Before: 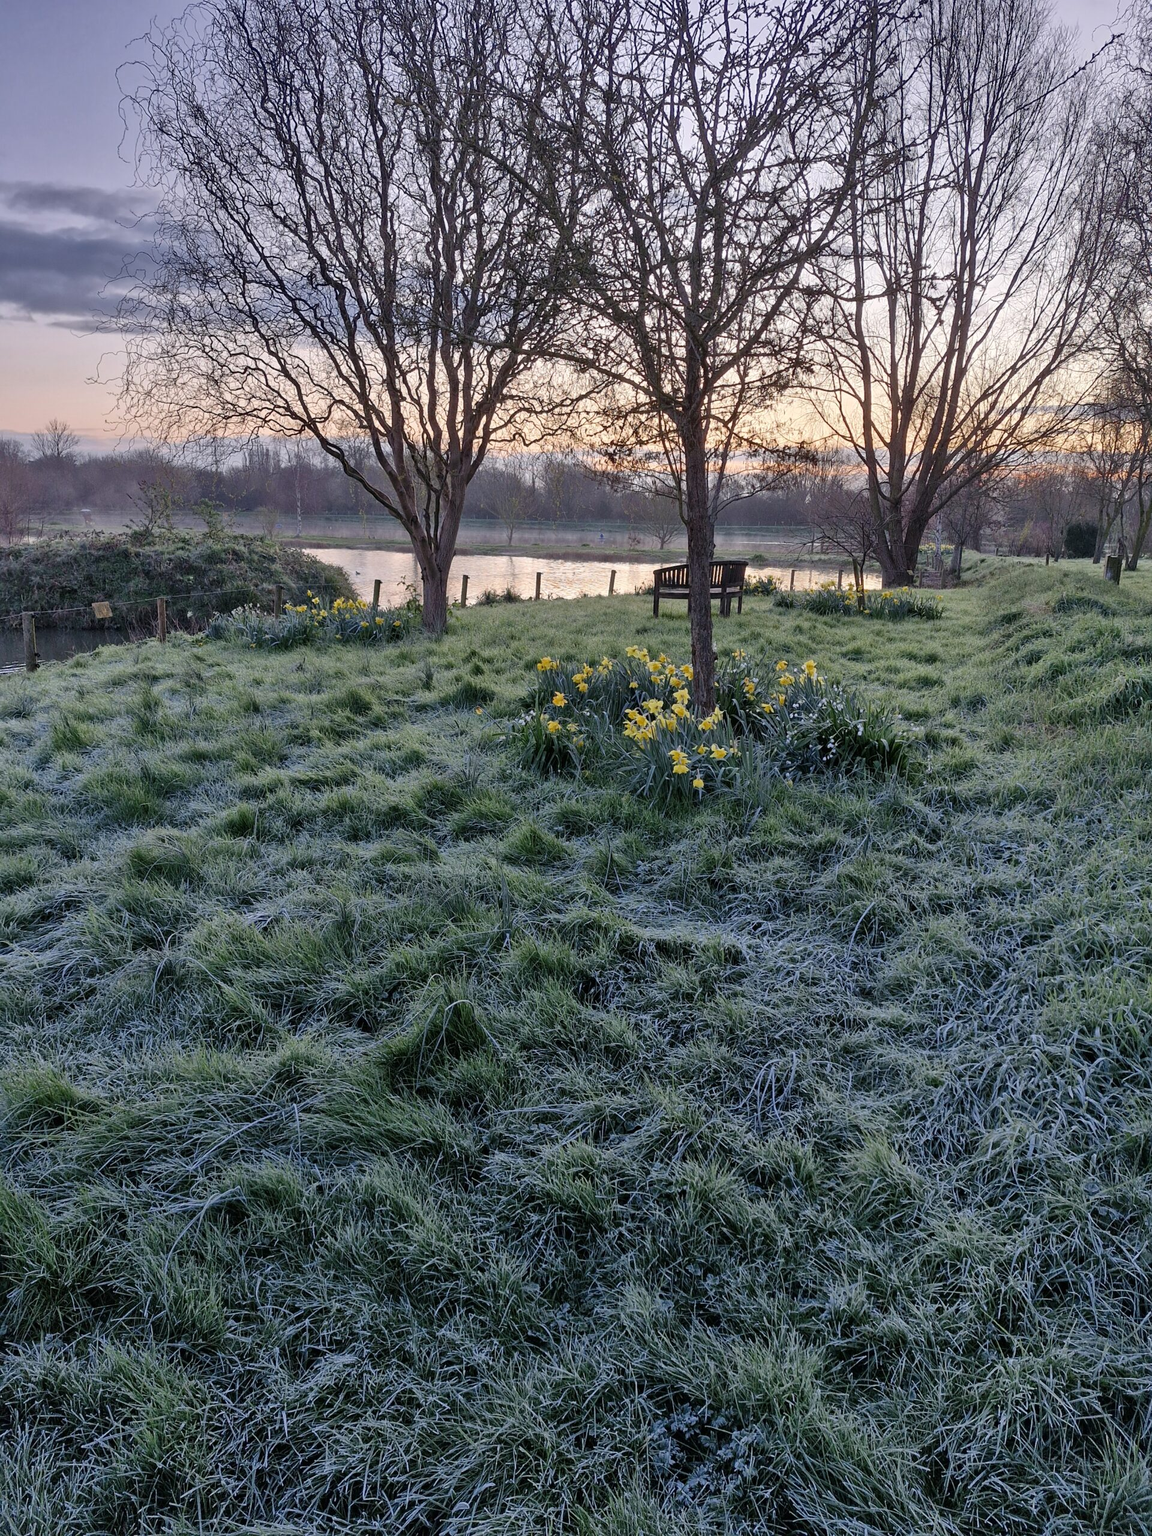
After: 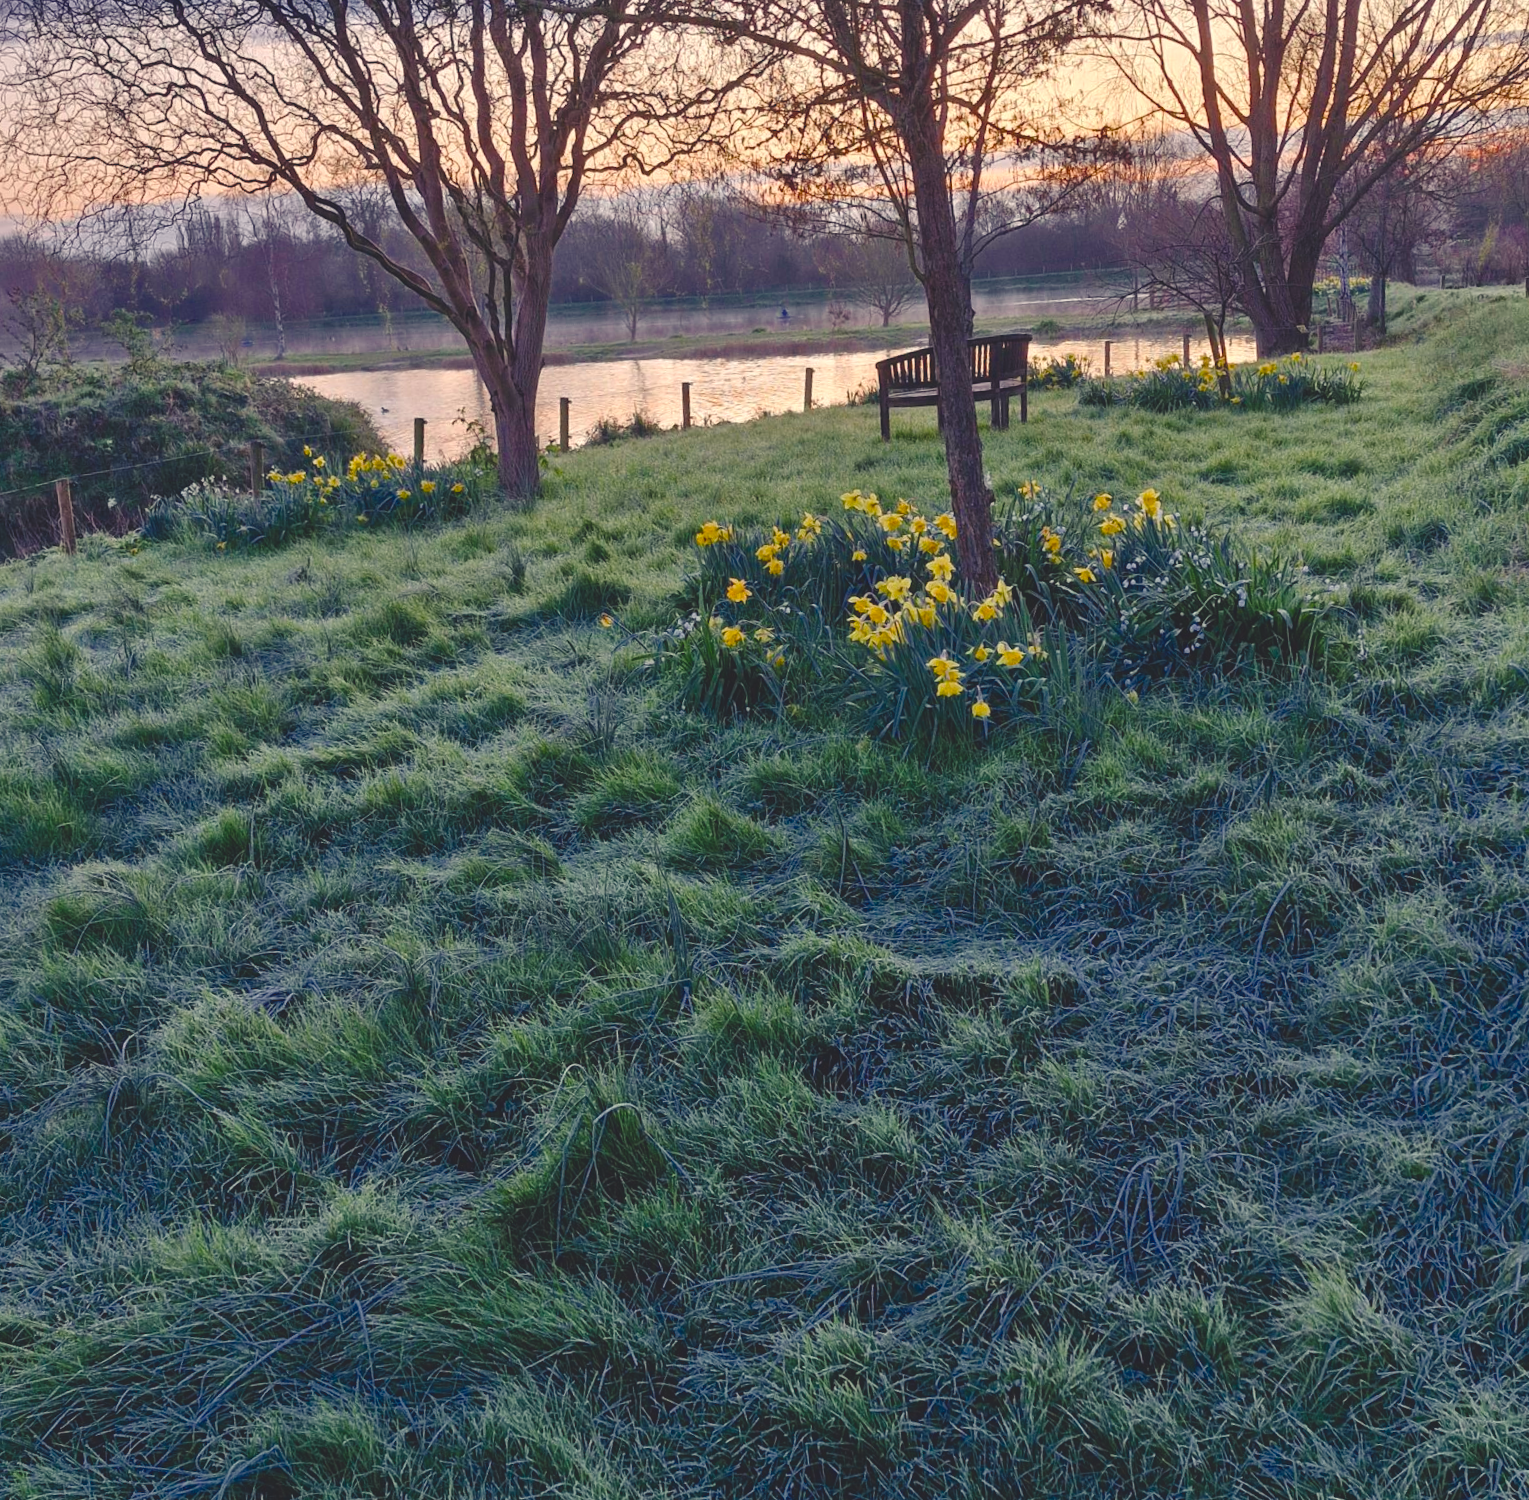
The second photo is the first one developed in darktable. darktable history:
color balance rgb: shadows lift › chroma 3%, shadows lift › hue 280.8°, power › hue 330°, highlights gain › chroma 3%, highlights gain › hue 75.6°, global offset › luminance 2%, perceptual saturation grading › global saturation 20%, perceptual saturation grading › highlights -25%, perceptual saturation grading › shadows 50%, global vibrance 20.33%
crop: left 9.712%, top 16.928%, right 10.845%, bottom 12.332%
rotate and perspective: rotation -5°, crop left 0.05, crop right 0.952, crop top 0.11, crop bottom 0.89
color zones: curves: ch0 [(0, 0.497) (0.143, 0.5) (0.286, 0.5) (0.429, 0.483) (0.571, 0.116) (0.714, -0.006) (0.857, 0.28) (1, 0.497)]
